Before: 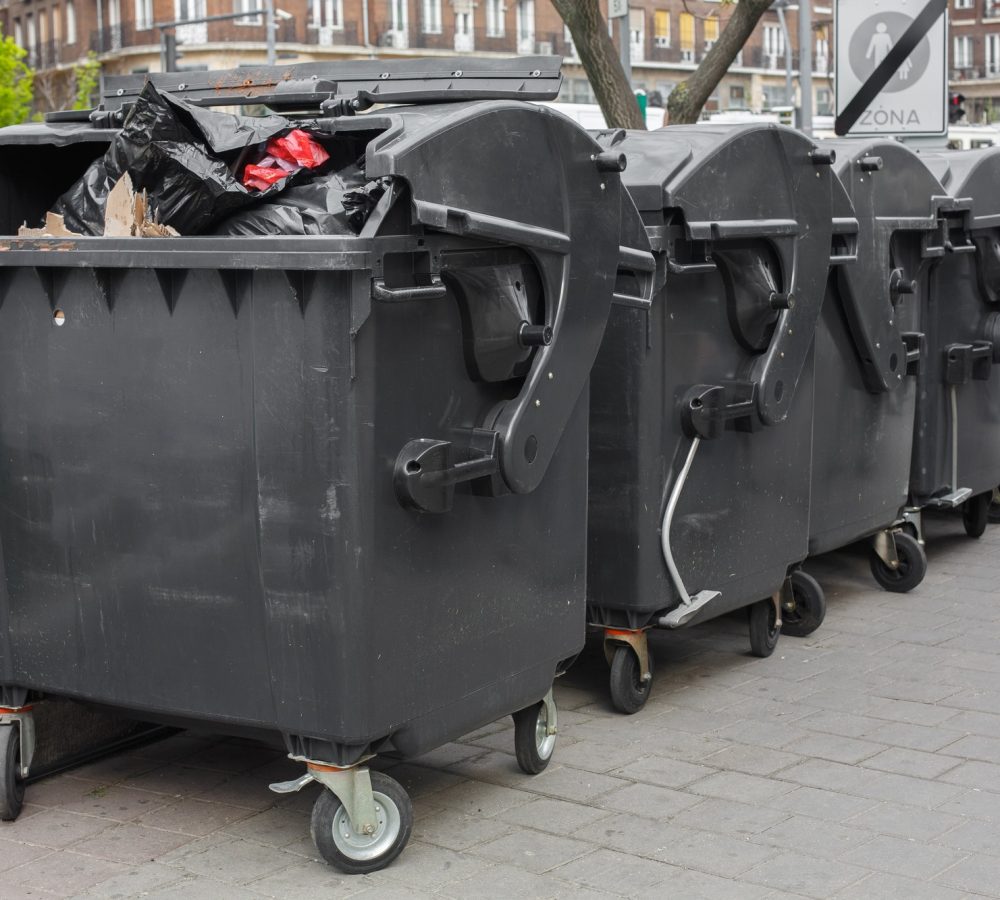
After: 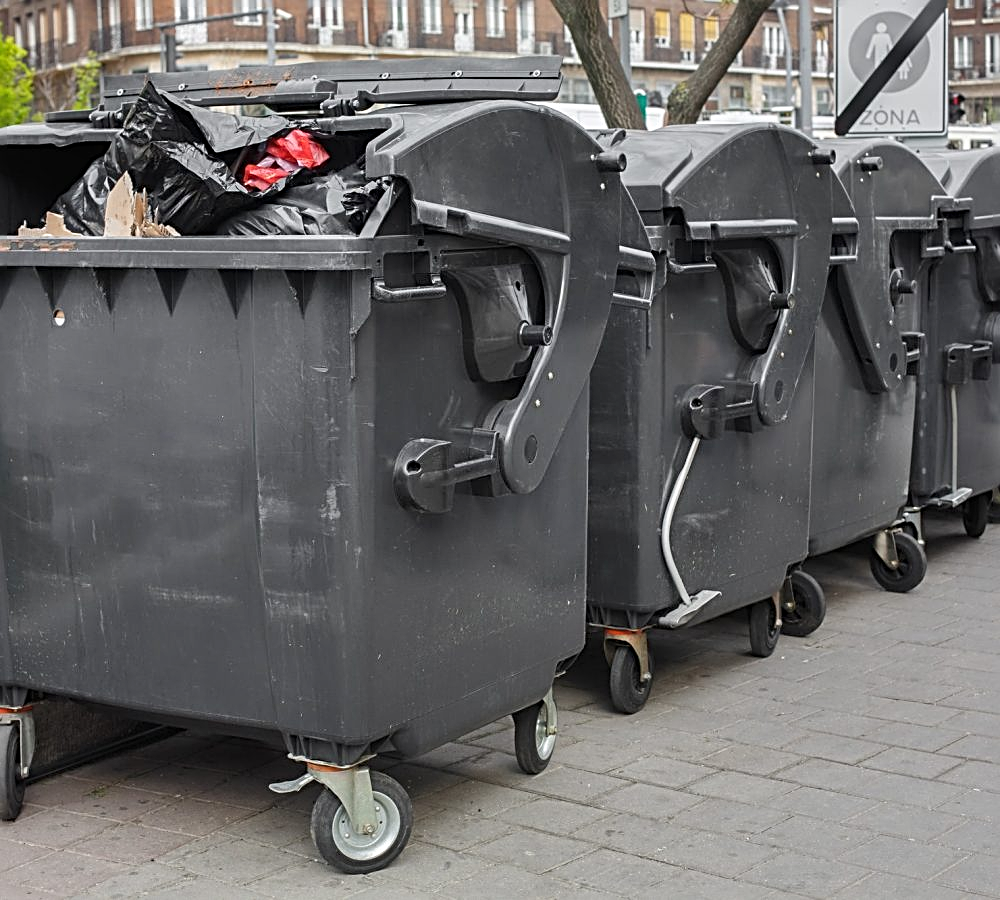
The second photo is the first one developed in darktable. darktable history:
shadows and highlights: shadows 60.61, soften with gaussian
sharpen: radius 2.678, amount 0.676
